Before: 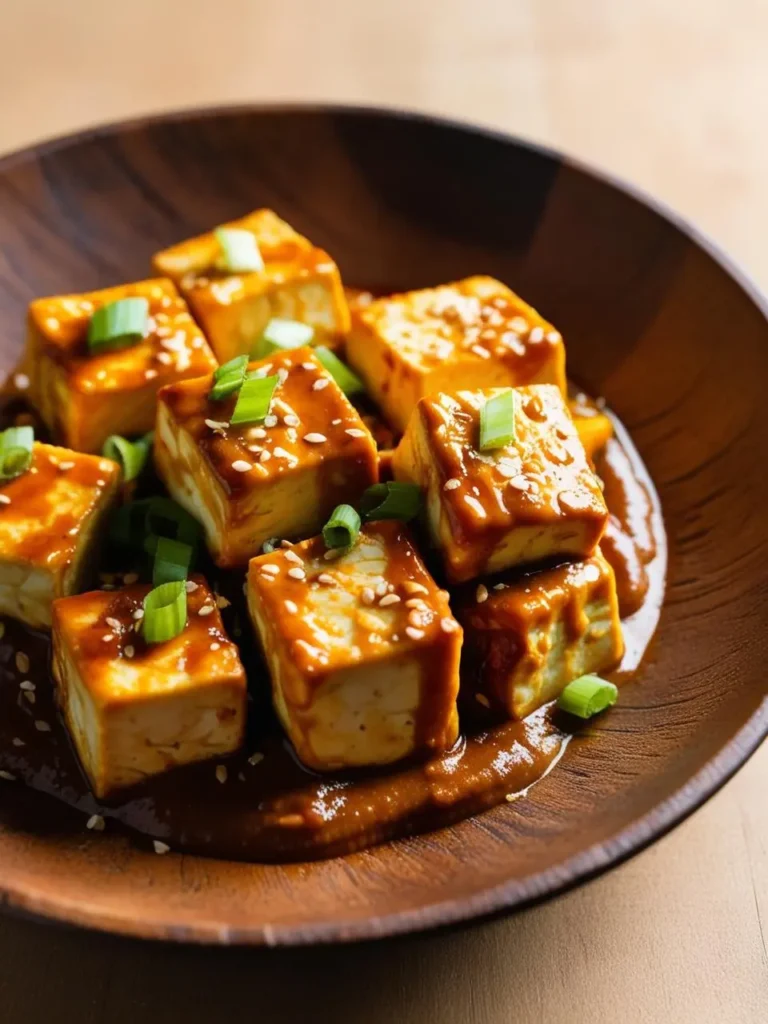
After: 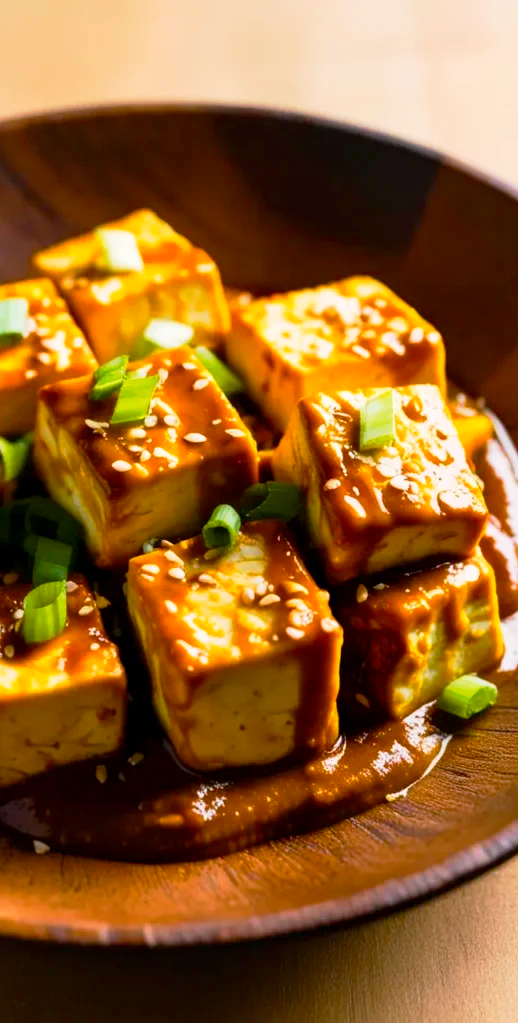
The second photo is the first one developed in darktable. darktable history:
color balance rgb: highlights gain › chroma 0.888%, highlights gain › hue 26.22°, linear chroma grading › global chroma 14.523%, perceptual saturation grading › global saturation 20%, perceptual saturation grading › highlights -25.696%, perceptual saturation grading › shadows 24.974%, perceptual brilliance grading › highlights 8.489%, perceptual brilliance grading › mid-tones 3.174%, perceptual brilliance grading › shadows 1.84%, global vibrance 20%
tone curve: curves: ch0 [(0.013, 0) (0.061, 0.059) (0.239, 0.256) (0.502, 0.501) (0.683, 0.676) (0.761, 0.773) (0.858, 0.858) (0.987, 0.945)]; ch1 [(0, 0) (0.172, 0.123) (0.304, 0.267) (0.414, 0.395) (0.472, 0.473) (0.502, 0.502) (0.521, 0.528) (0.583, 0.595) (0.654, 0.673) (0.728, 0.761) (1, 1)]; ch2 [(0, 0) (0.411, 0.424) (0.485, 0.476) (0.502, 0.501) (0.553, 0.557) (0.57, 0.576) (1, 1)], preserve colors none
crop and rotate: left 15.737%, right 16.807%
